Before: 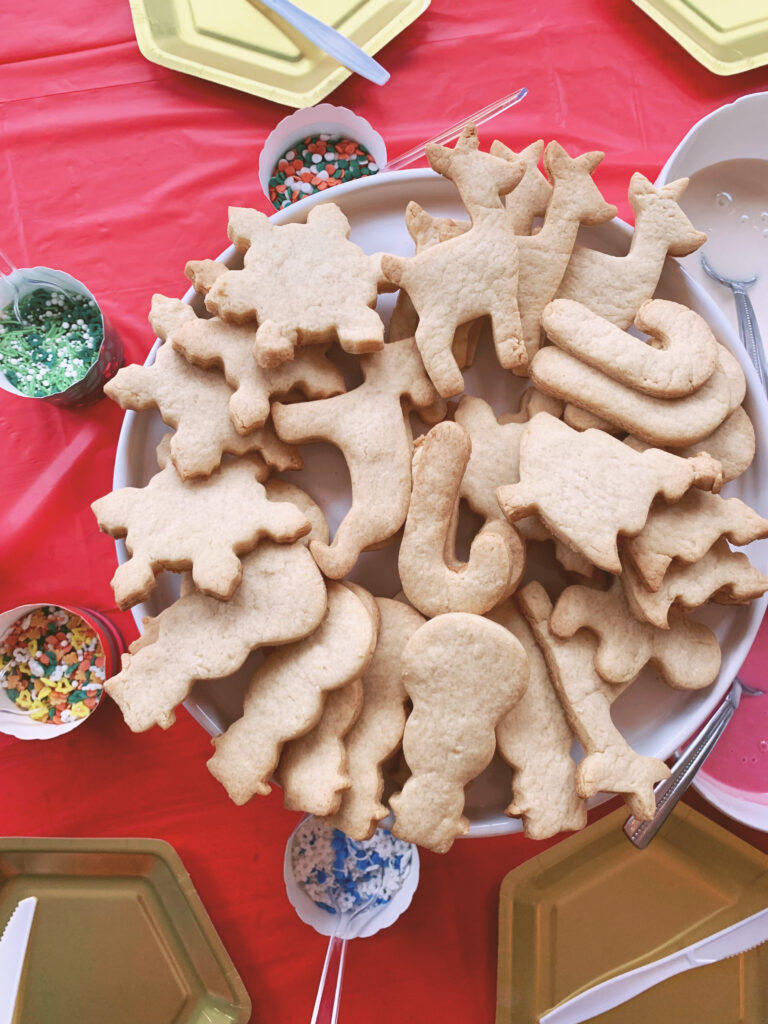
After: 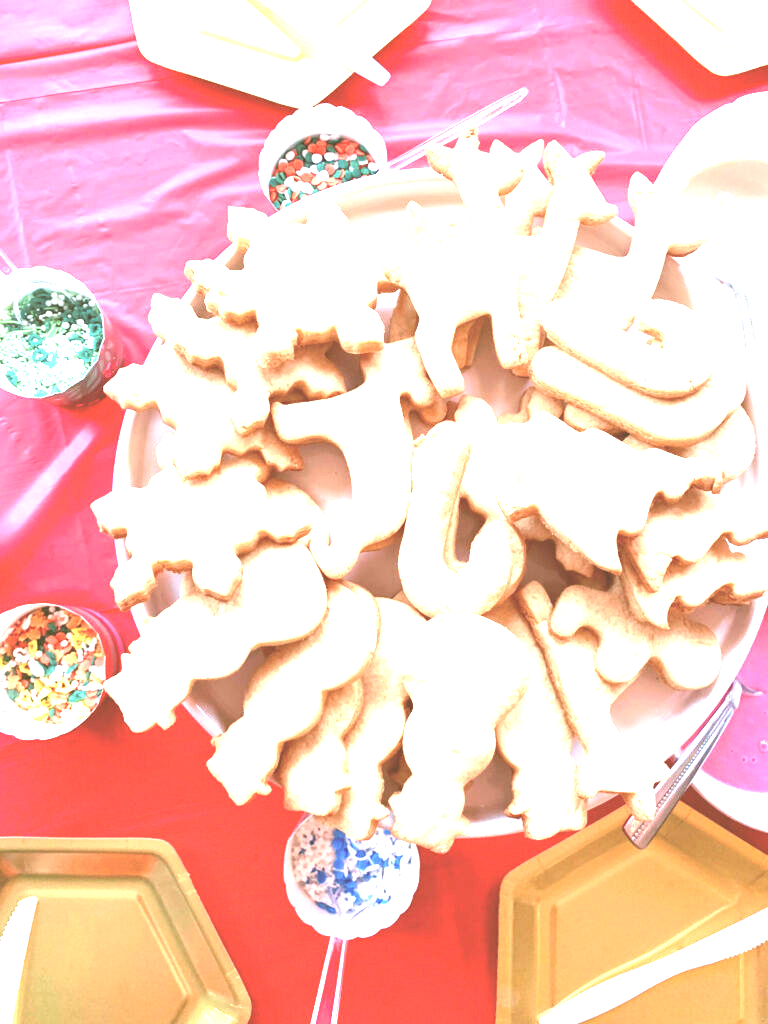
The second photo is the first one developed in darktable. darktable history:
exposure: exposure 2.238 EV, compensate highlight preservation false
